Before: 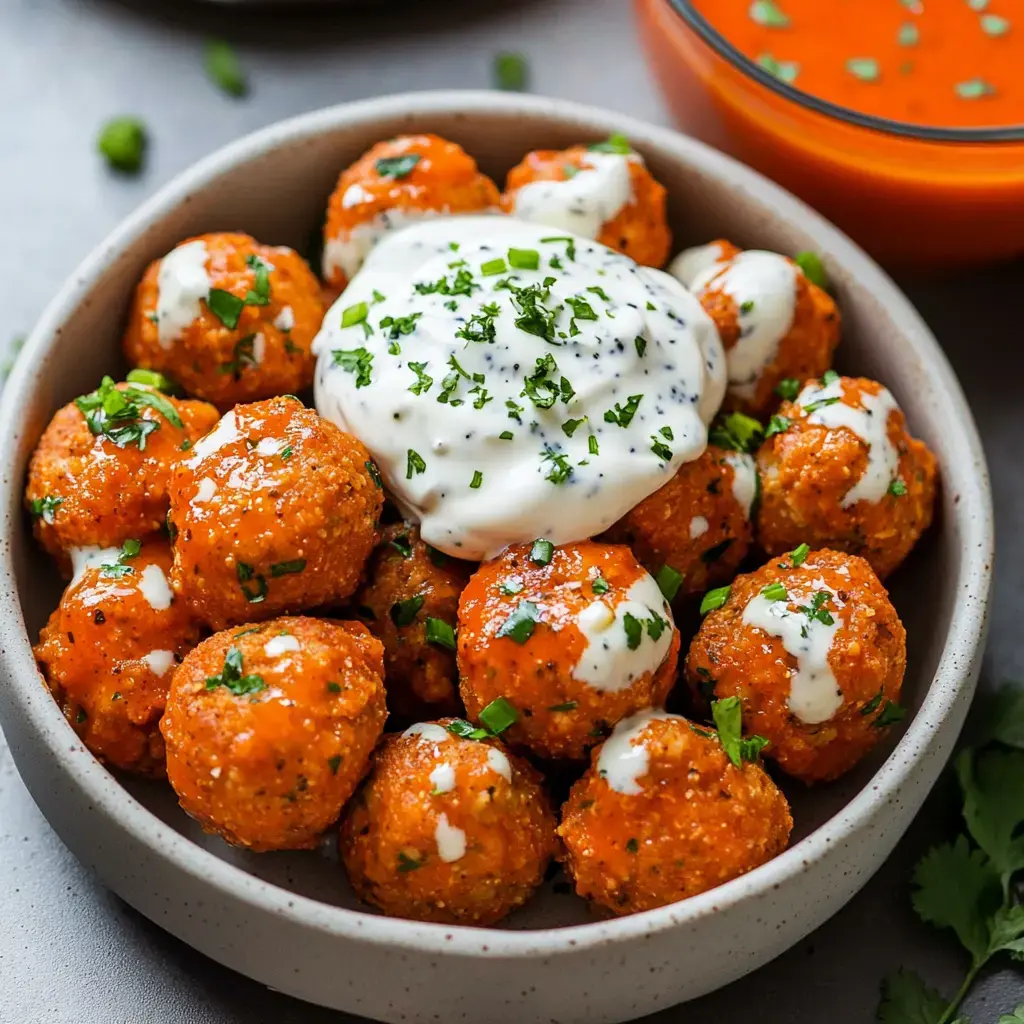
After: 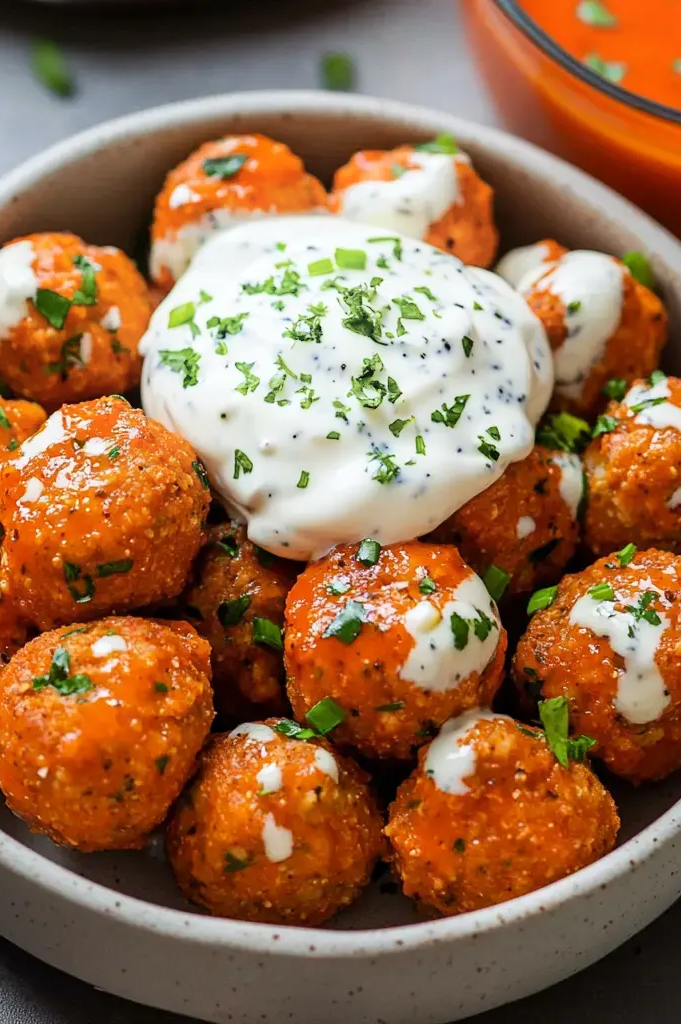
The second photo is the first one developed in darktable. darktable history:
crop: left 16.899%, right 16.556%
shadows and highlights: shadows -21.3, highlights 100, soften with gaussian
